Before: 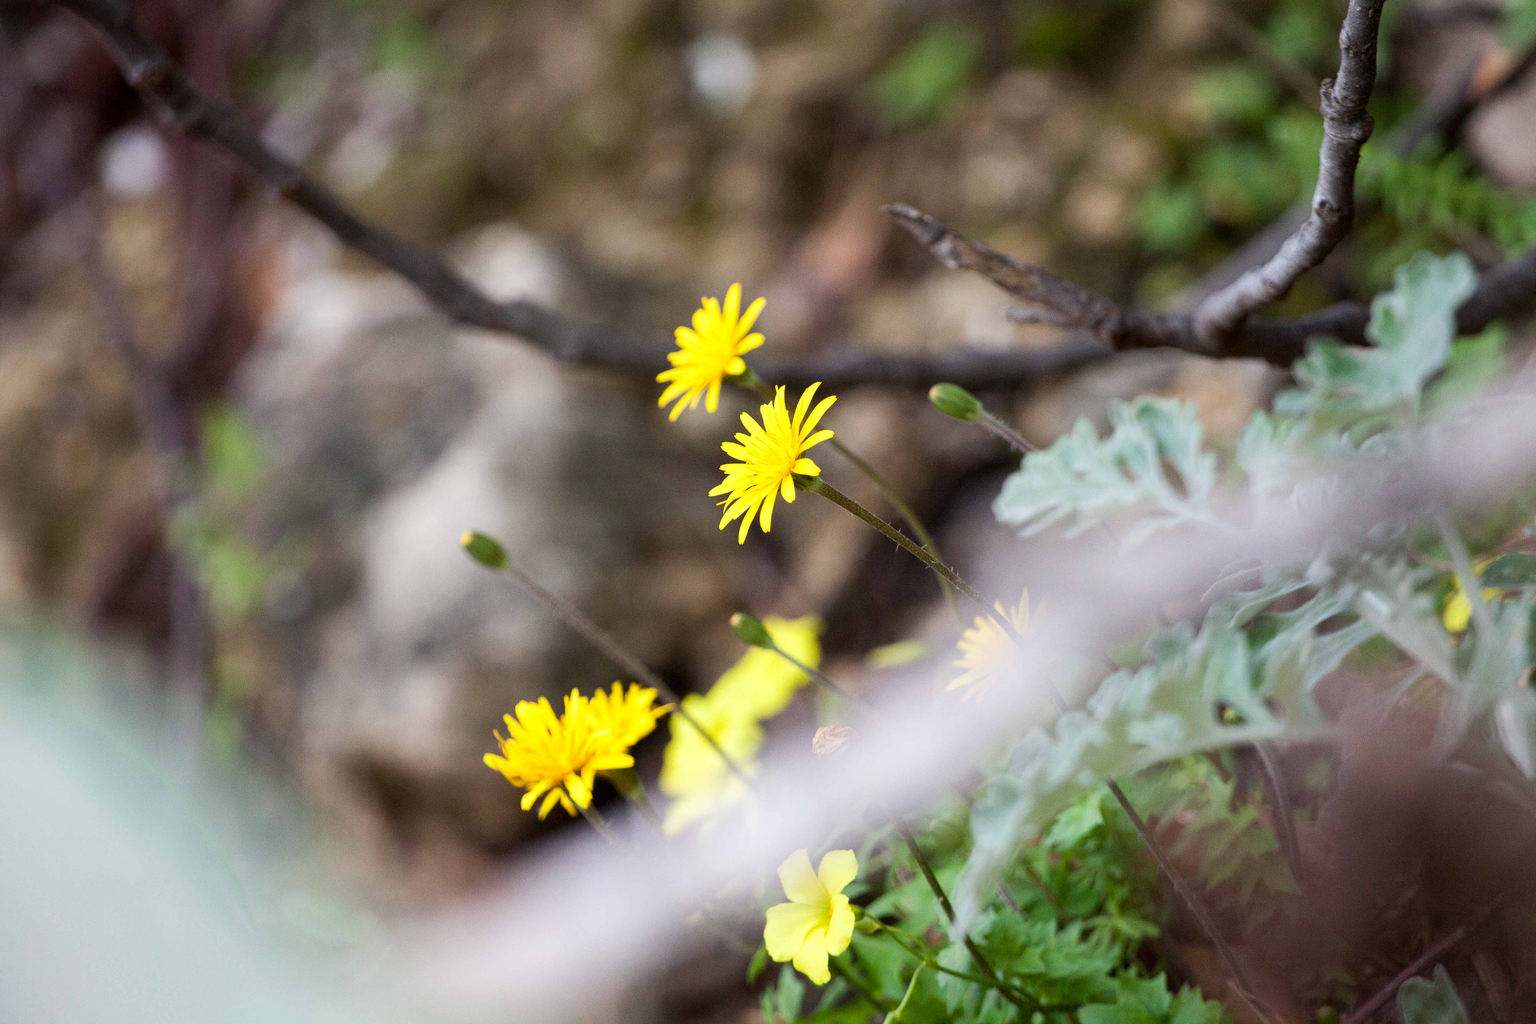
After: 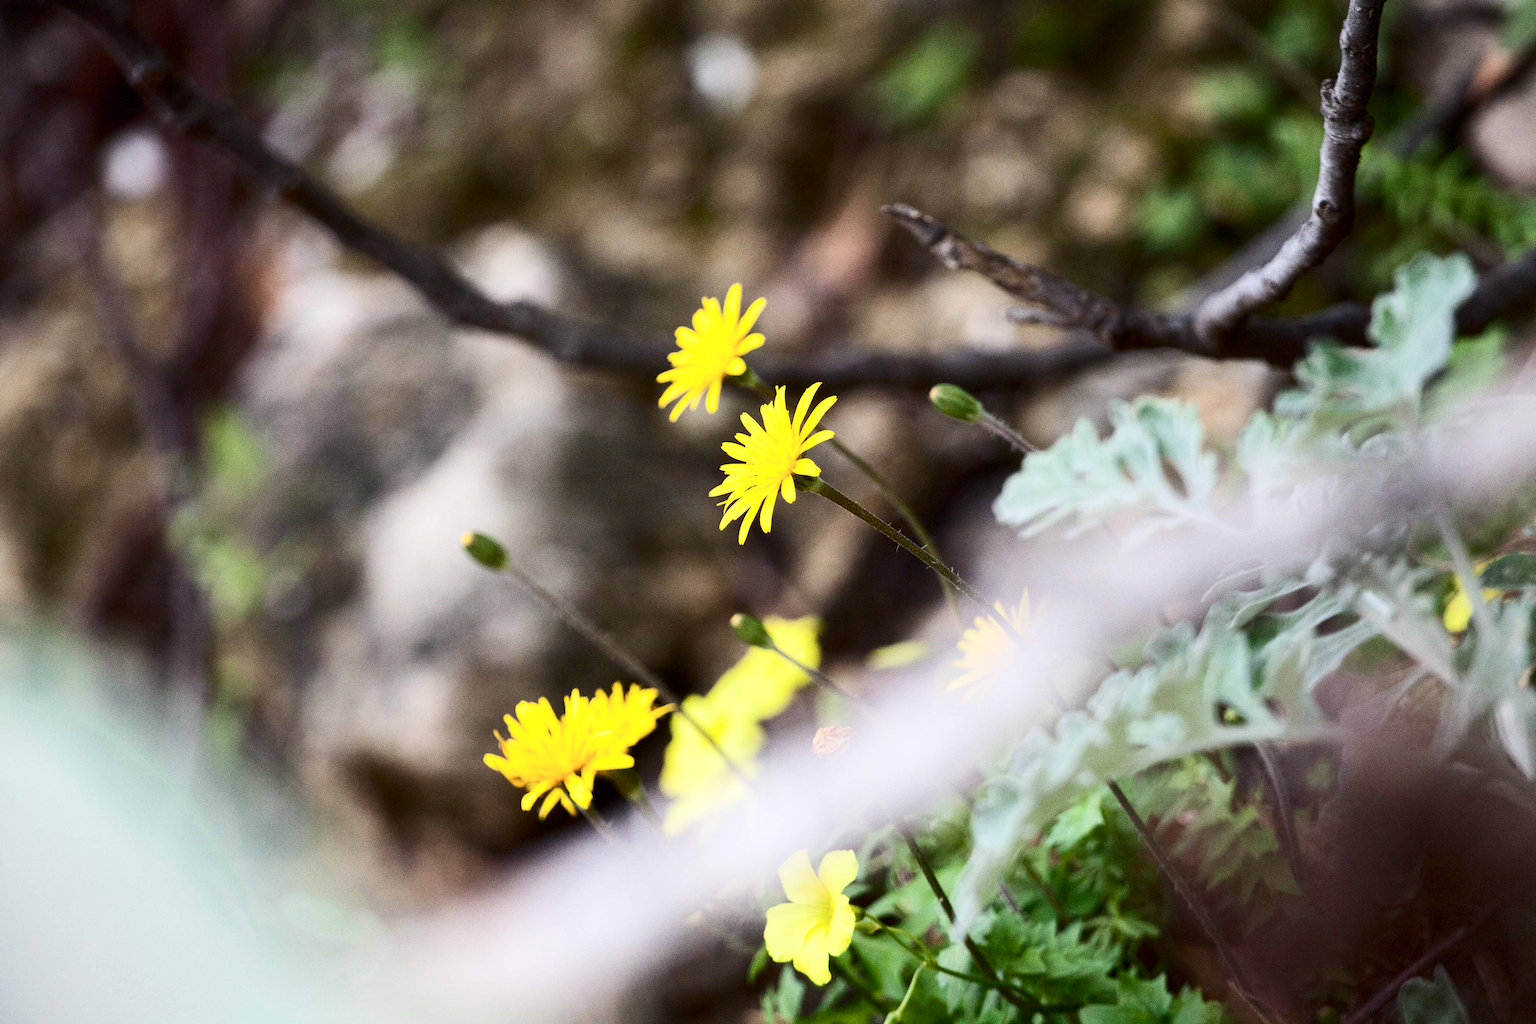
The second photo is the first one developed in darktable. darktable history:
vignetting: fall-off start 97.28%, fall-off radius 79%, brightness -0.462, saturation -0.3, width/height ratio 1.114, dithering 8-bit output, unbound false
contrast brightness saturation: contrast 0.28
